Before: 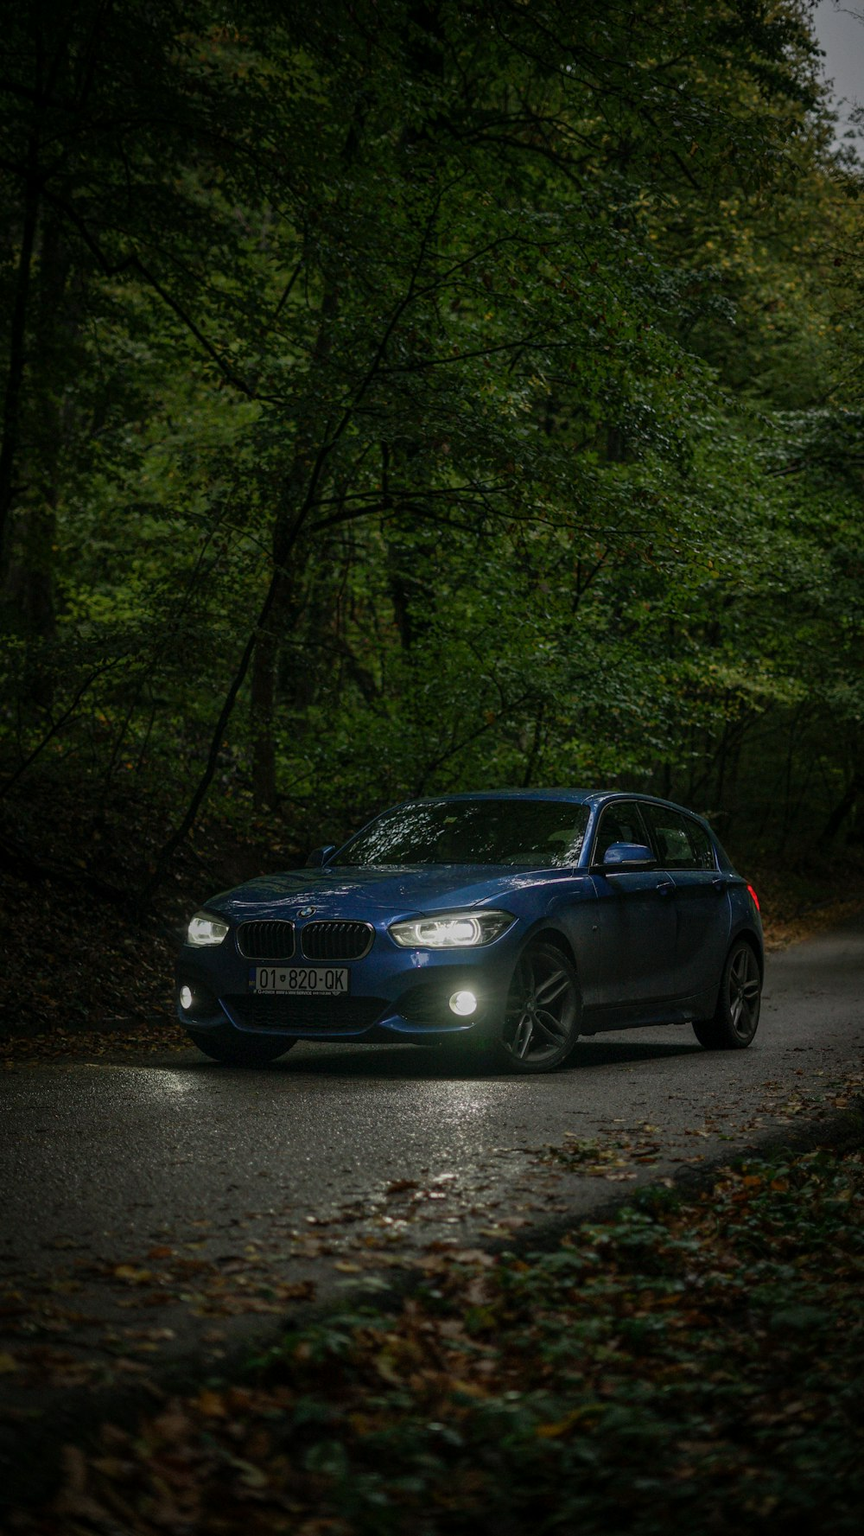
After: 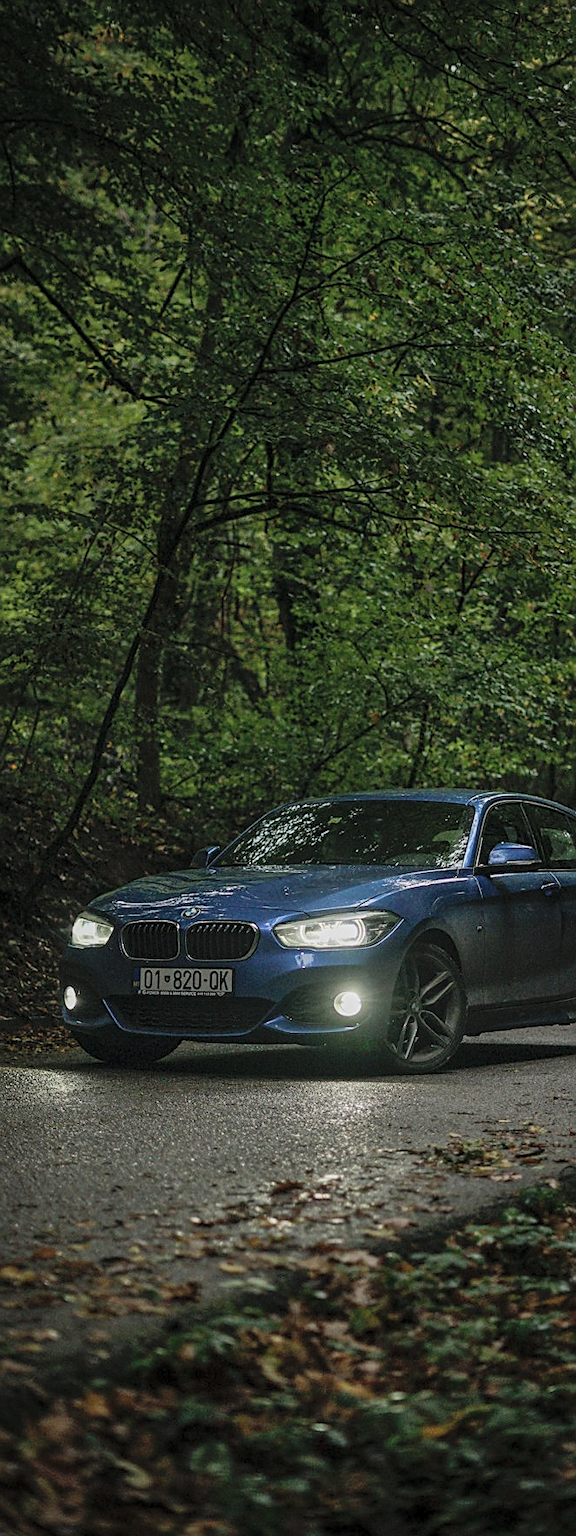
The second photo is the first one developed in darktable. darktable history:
sharpen: on, module defaults
crop and rotate: left 13.437%, right 19.89%
contrast brightness saturation: contrast 0.142, brightness 0.209
shadows and highlights: shadows 43.56, white point adjustment -1.43, soften with gaussian
